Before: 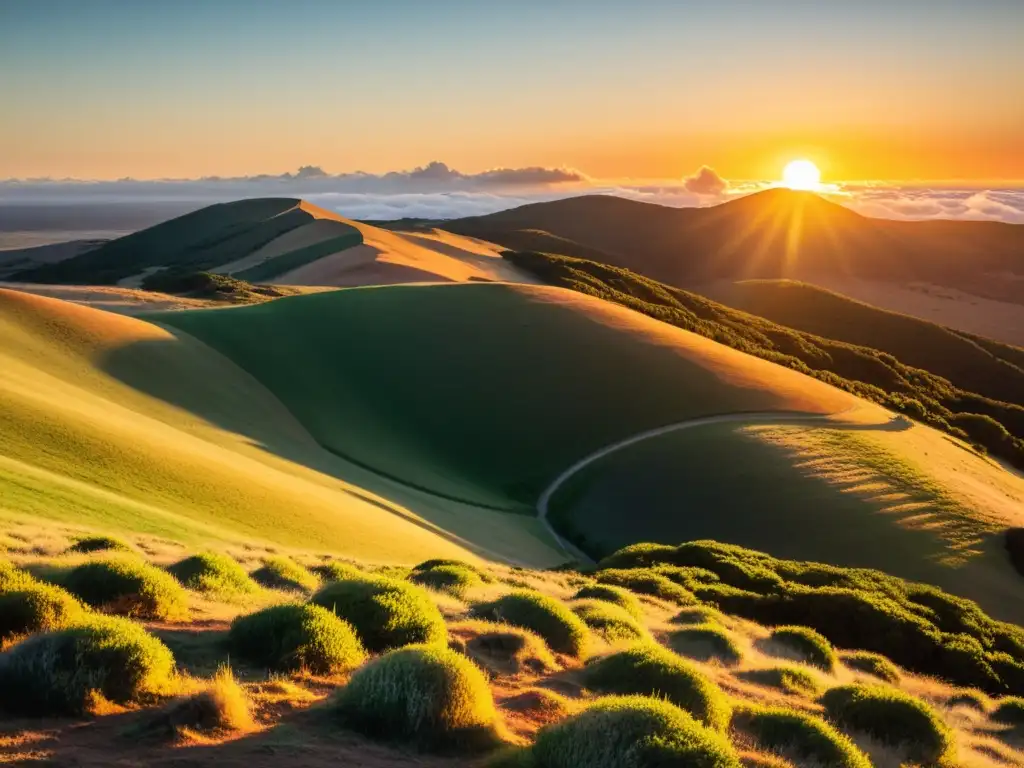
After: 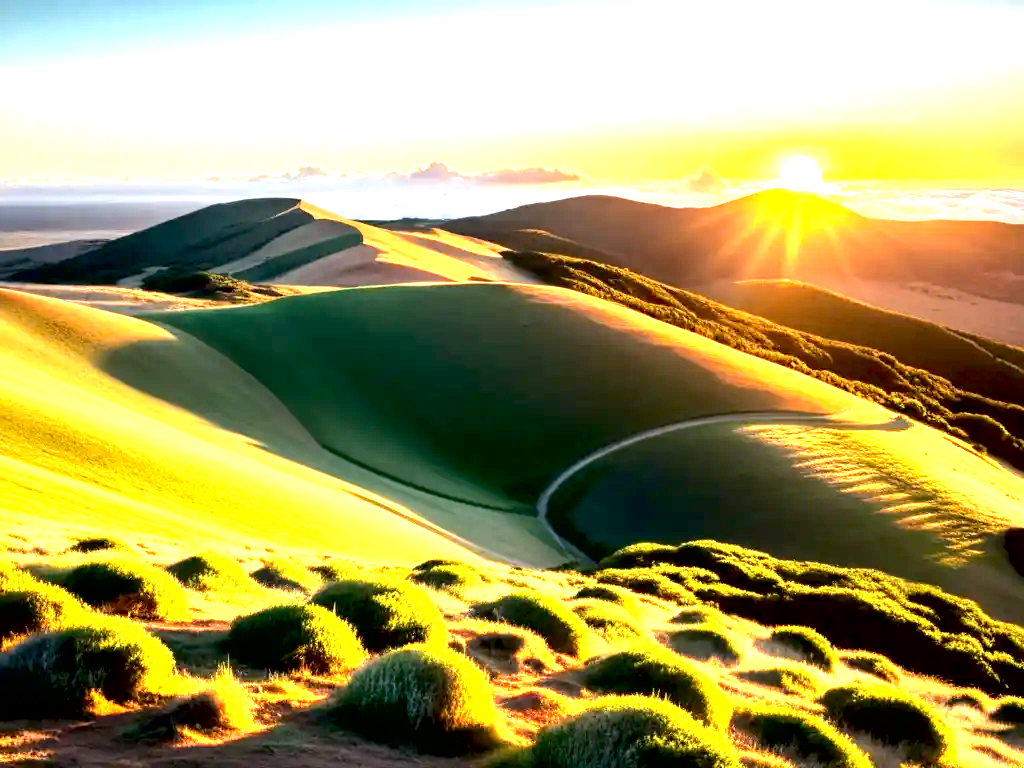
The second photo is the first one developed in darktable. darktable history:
tone equalizer: -8 EV -0.435 EV, -7 EV -0.377 EV, -6 EV -0.372 EV, -5 EV -0.244 EV, -3 EV 0.211 EV, -2 EV 0.331 EV, -1 EV 0.386 EV, +0 EV 0.434 EV, edges refinement/feathering 500, mask exposure compensation -1.57 EV, preserve details no
exposure: black level correction 0.009, exposure 1.424 EV, compensate highlight preservation false
local contrast: mode bilateral grid, contrast 15, coarseness 36, detail 105%, midtone range 0.2
